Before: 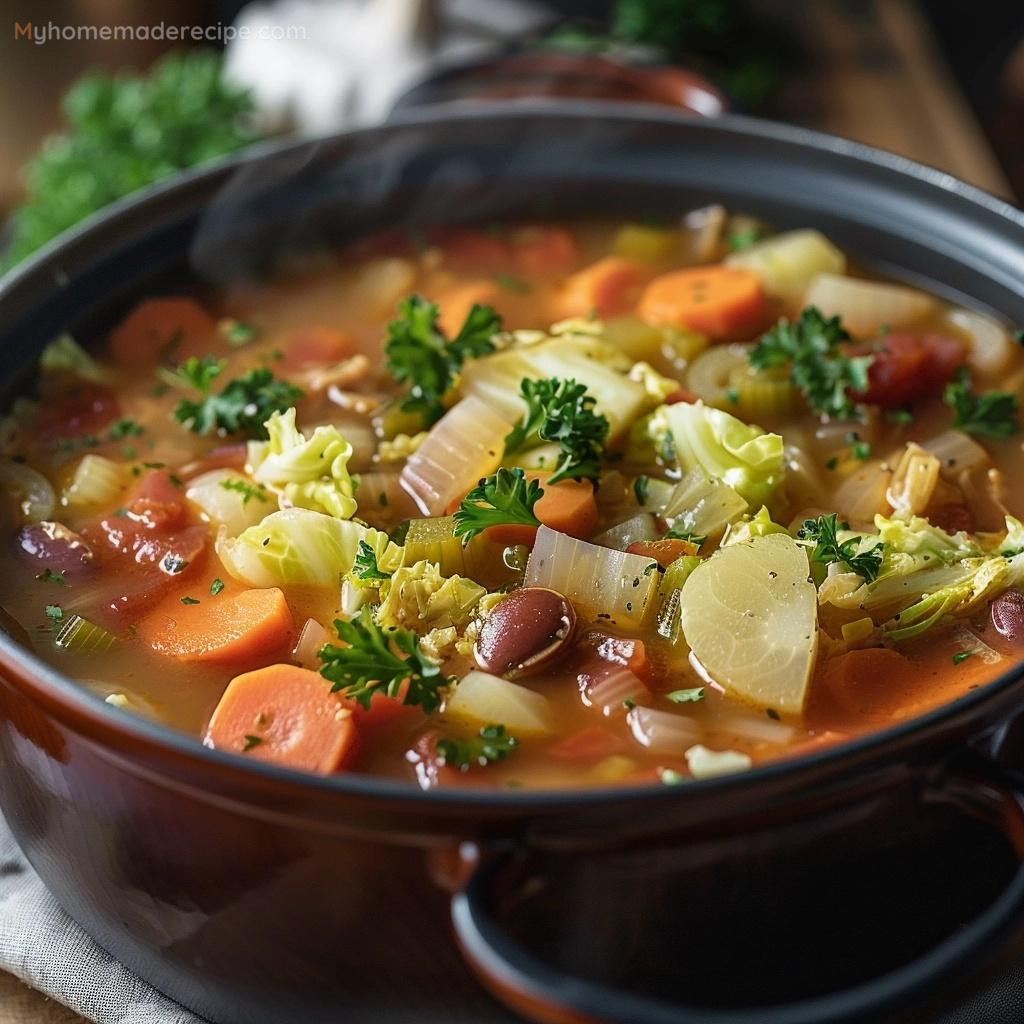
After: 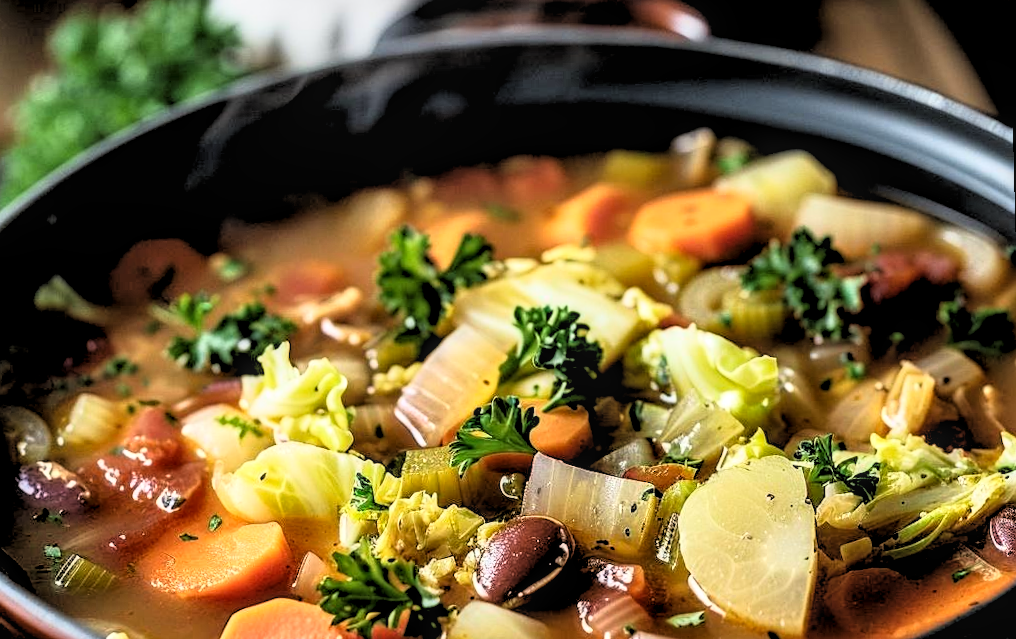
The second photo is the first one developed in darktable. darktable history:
base curve: curves: ch0 [(0, 0) (0.257, 0.25) (0.482, 0.586) (0.757, 0.871) (1, 1)]
crop and rotate: top 4.848%, bottom 29.503%
tone curve: curves: ch0 [(0, 0) (0.004, 0.001) (0.133, 0.112) (0.325, 0.362) (0.832, 0.893) (1, 1)], color space Lab, linked channels, preserve colors none
rotate and perspective: rotation -1.42°, crop left 0.016, crop right 0.984, crop top 0.035, crop bottom 0.965
rgb levels: levels [[0.029, 0.461, 0.922], [0, 0.5, 1], [0, 0.5, 1]]
local contrast: on, module defaults
